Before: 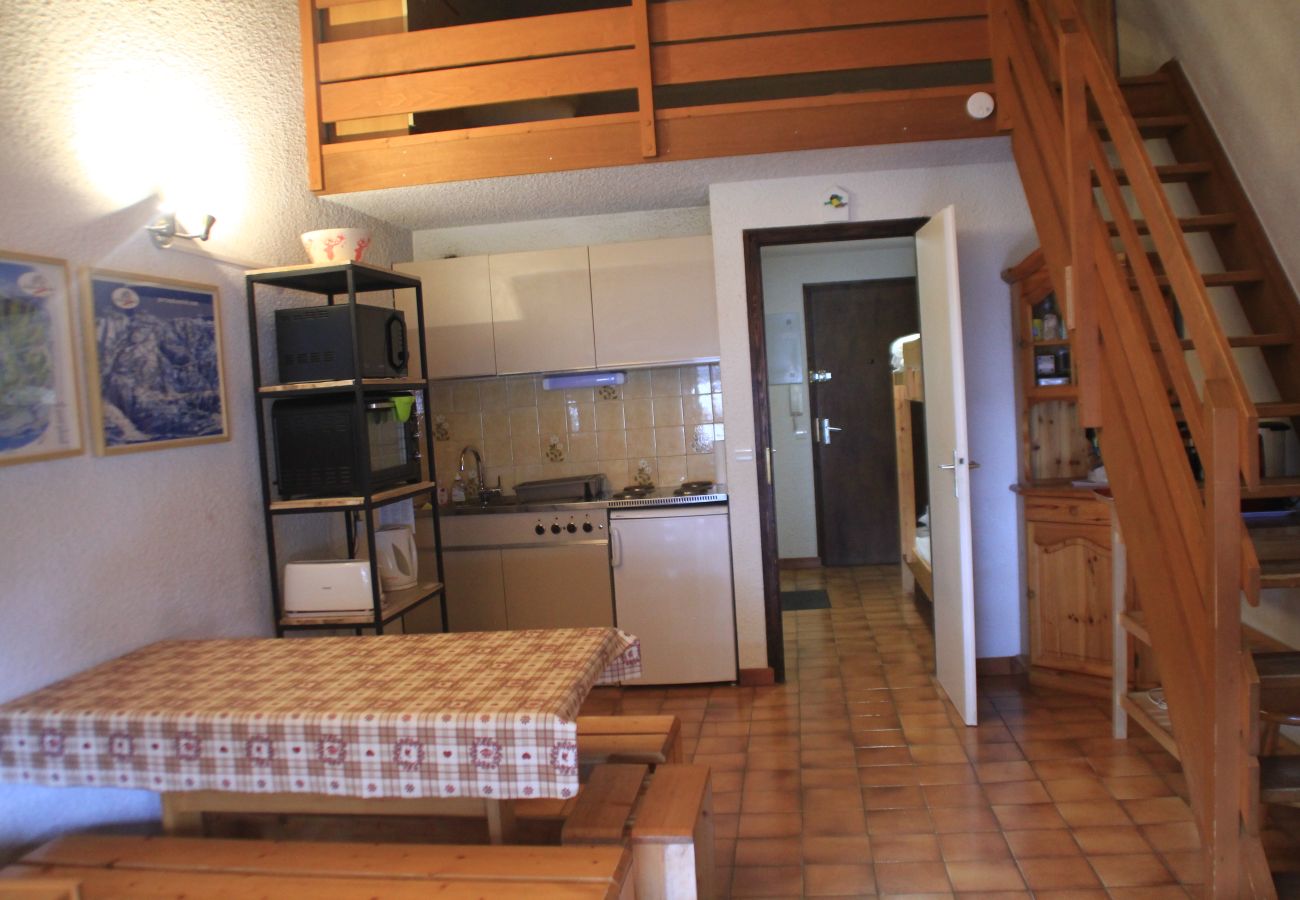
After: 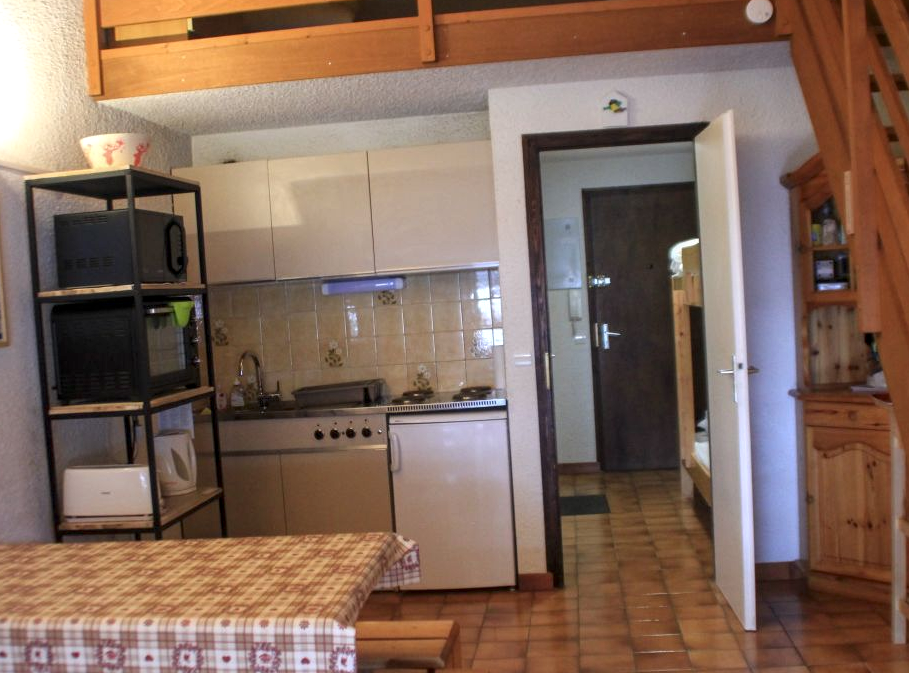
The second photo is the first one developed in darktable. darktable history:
crop and rotate: left 17.046%, top 10.659%, right 12.989%, bottom 14.553%
local contrast: detail 130%
